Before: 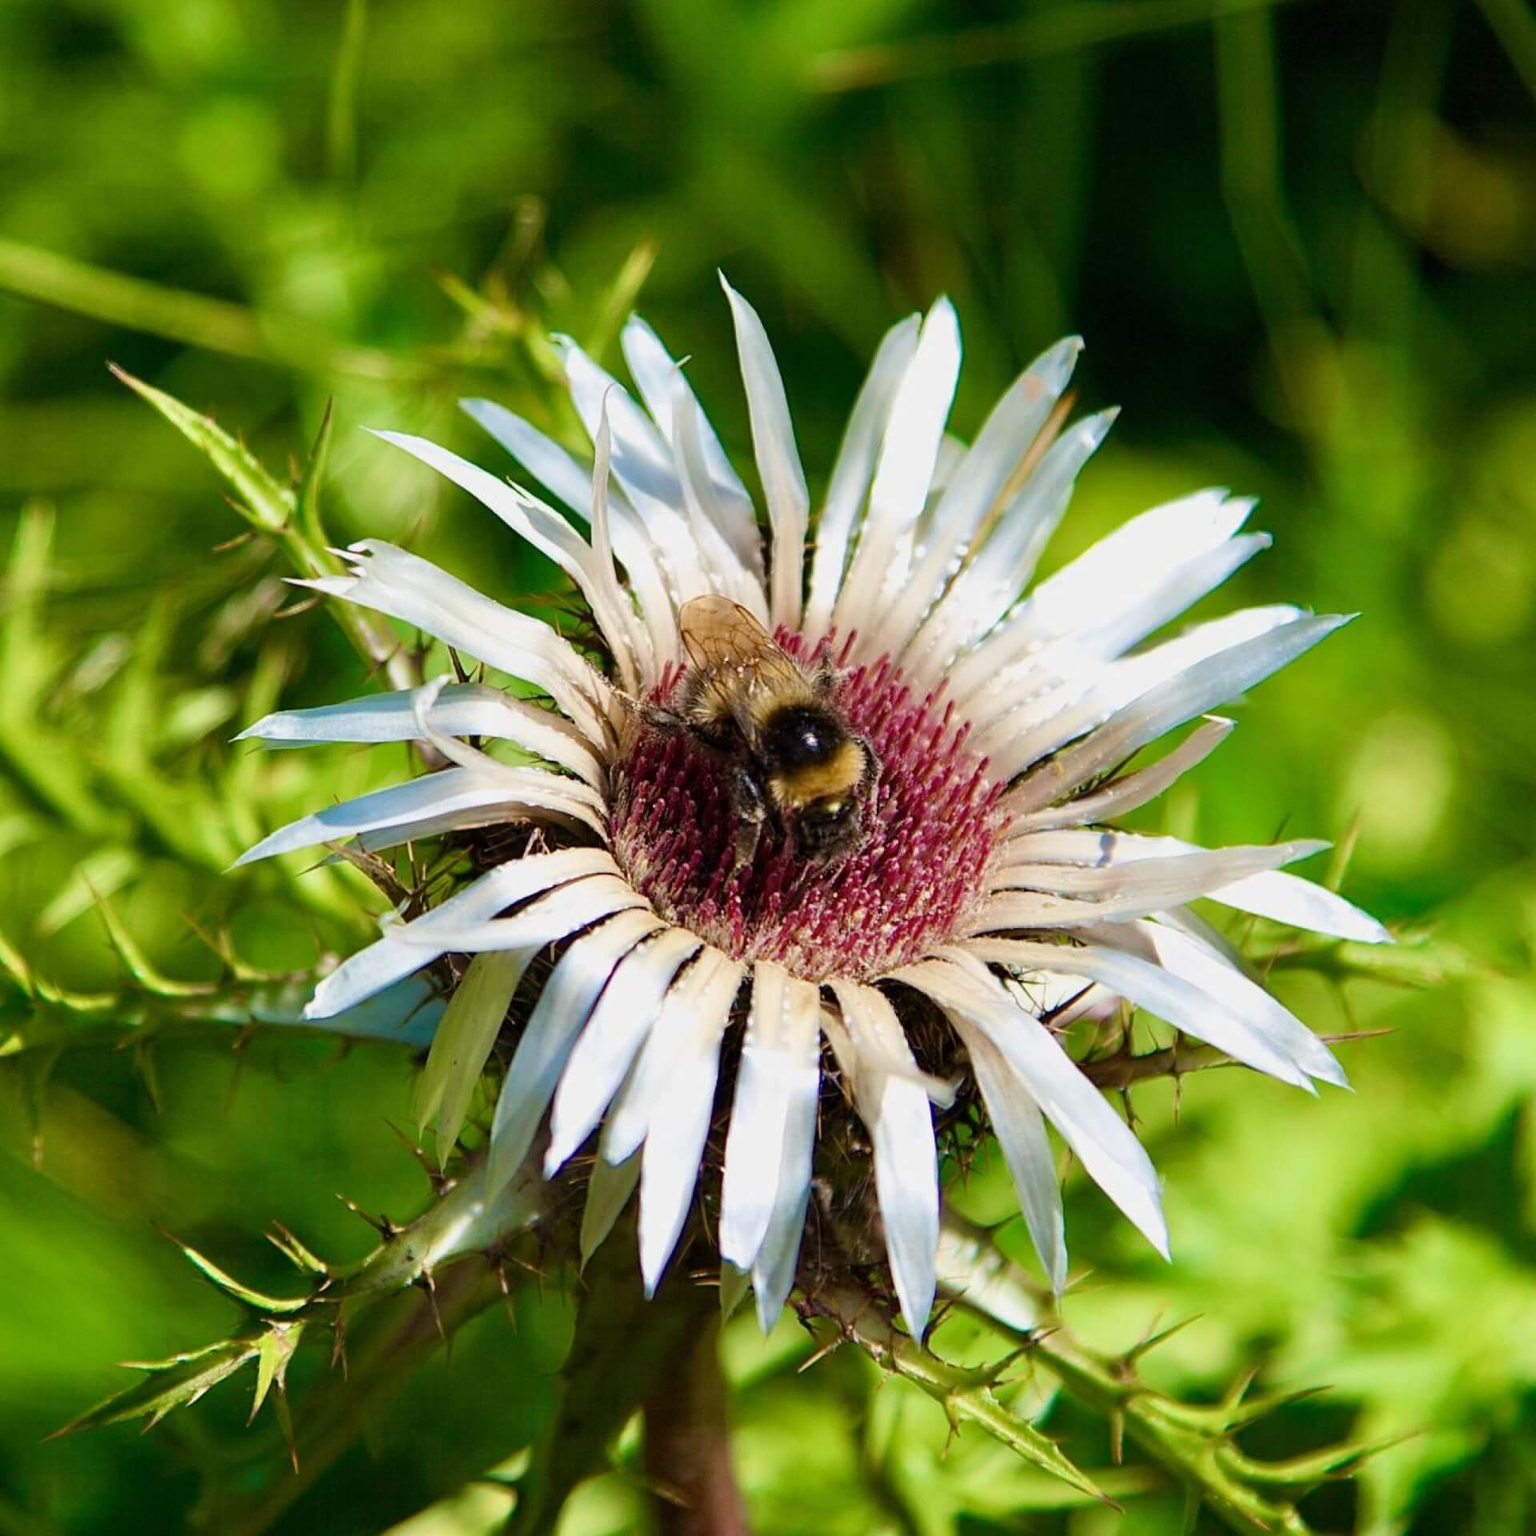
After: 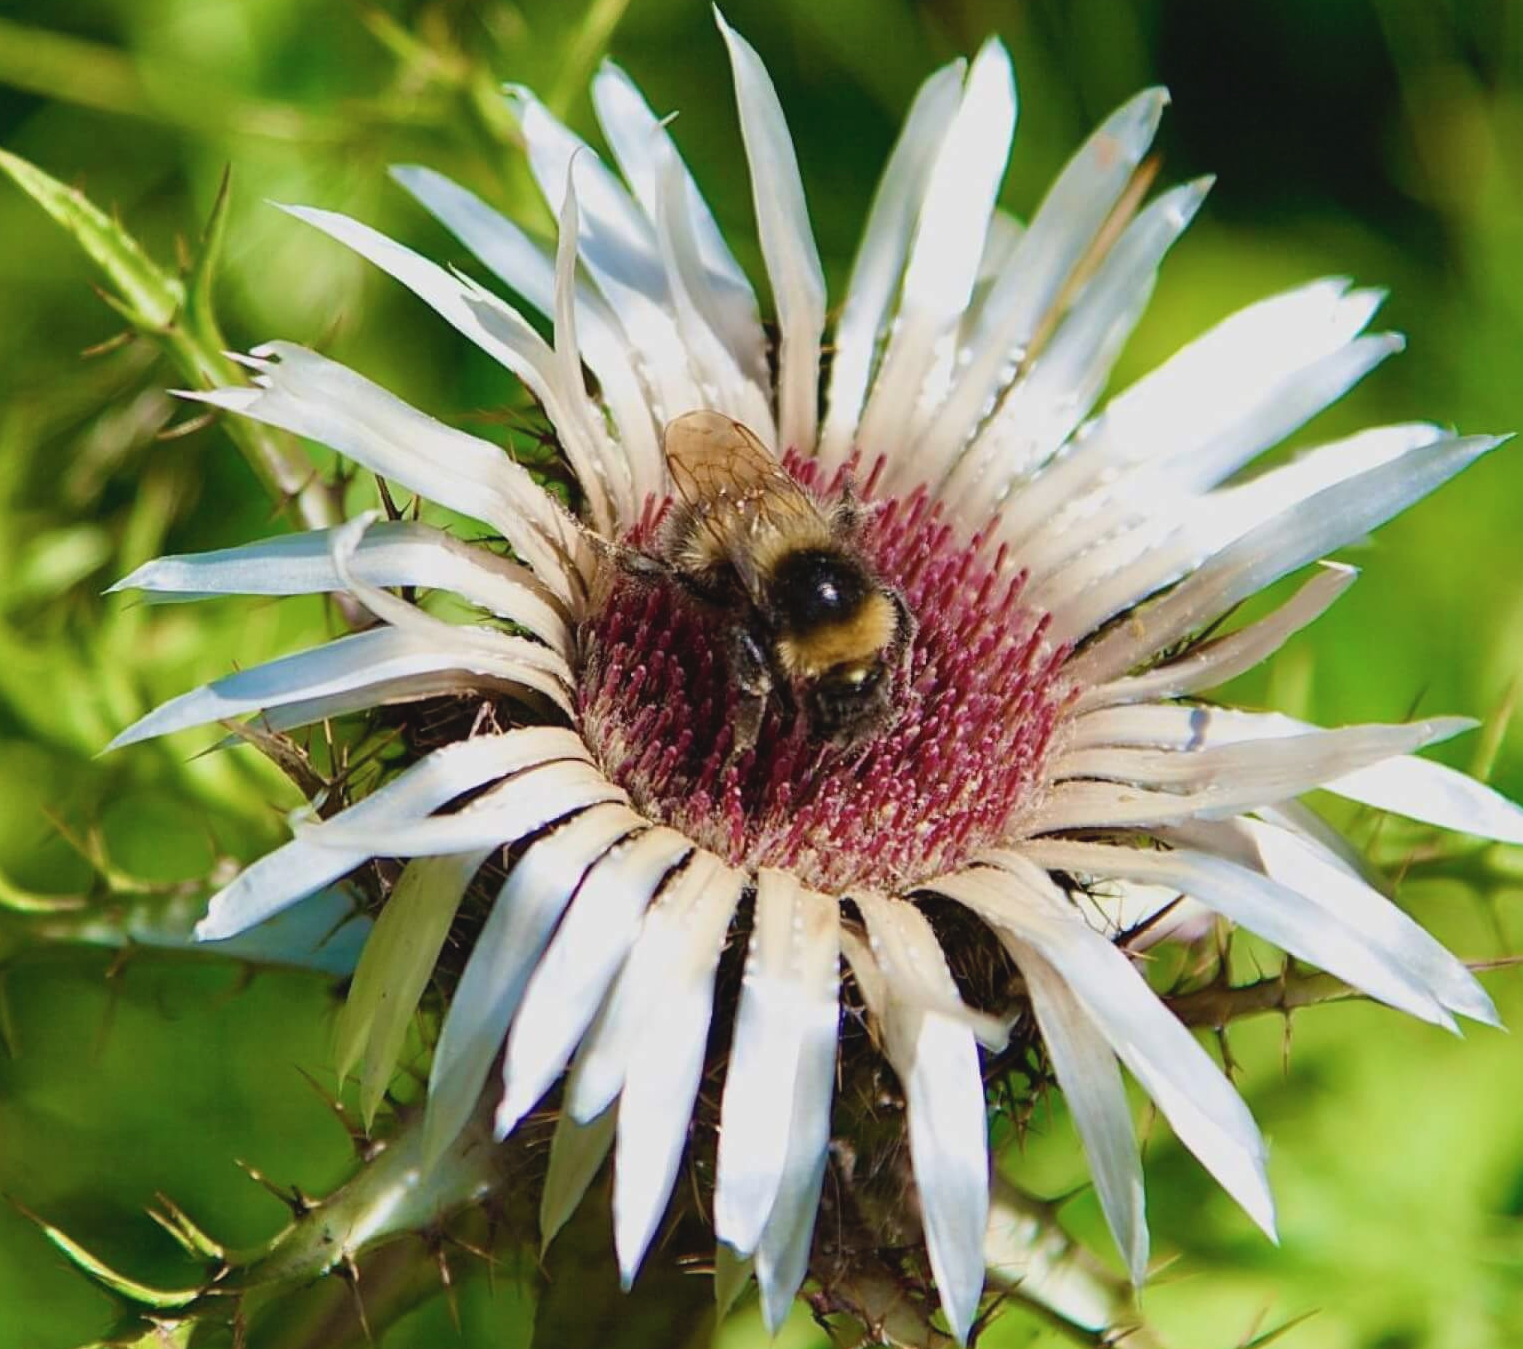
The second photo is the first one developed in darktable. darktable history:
crop: left 9.663%, top 17.387%, right 11.005%, bottom 12.337%
contrast brightness saturation: contrast -0.092, saturation -0.081
